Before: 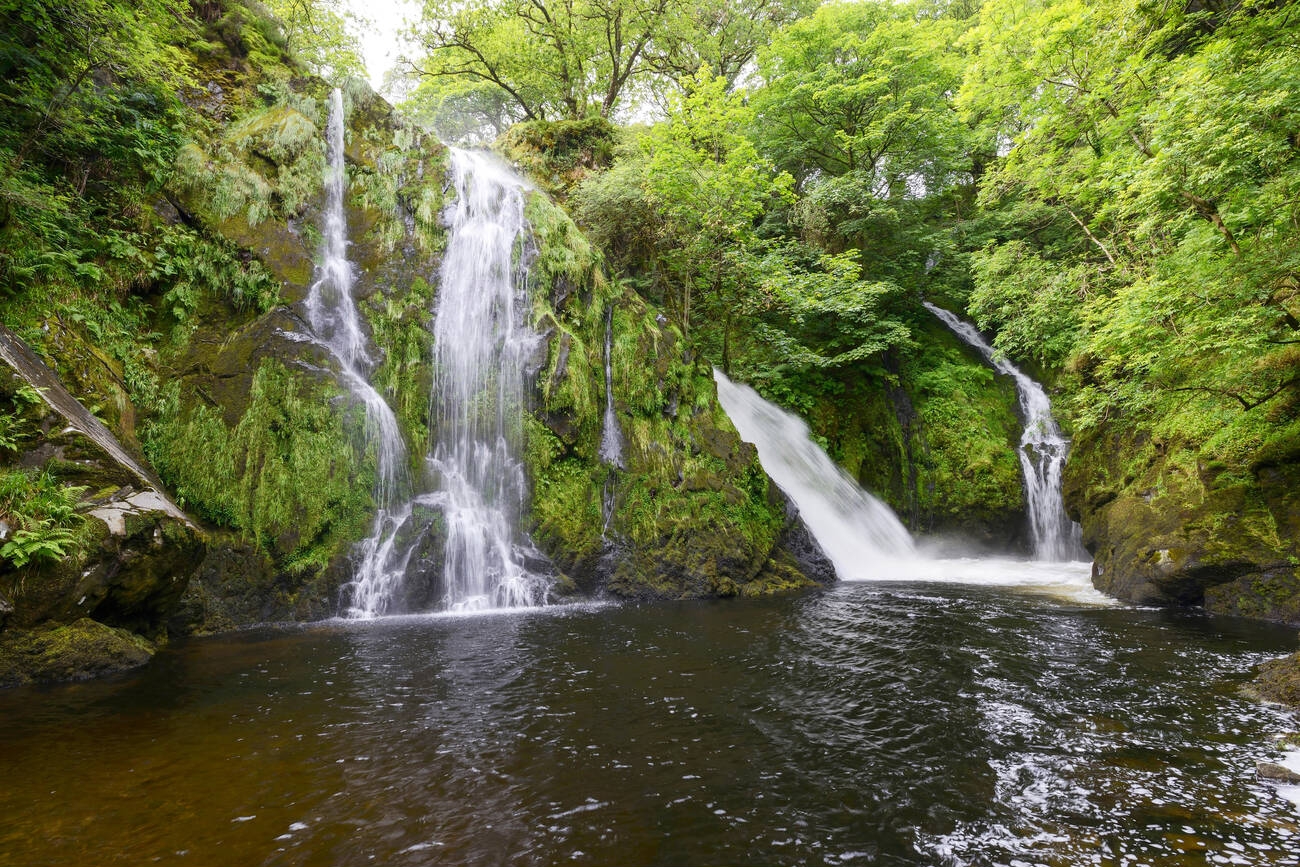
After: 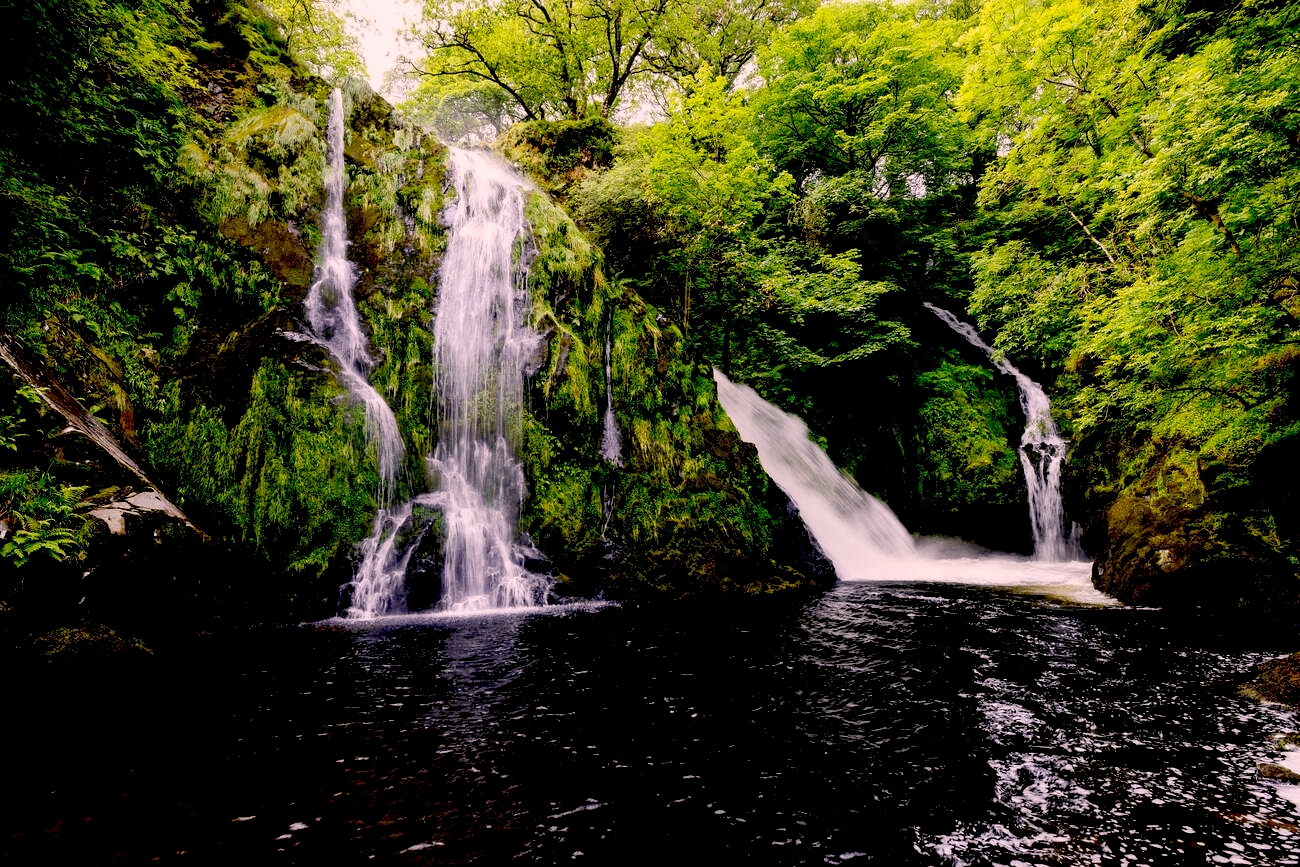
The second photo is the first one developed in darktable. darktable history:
color correction: highlights a* 12.23, highlights b* 5.41
exposure: black level correction 0.1, exposure -0.092 EV, compensate highlight preservation false
